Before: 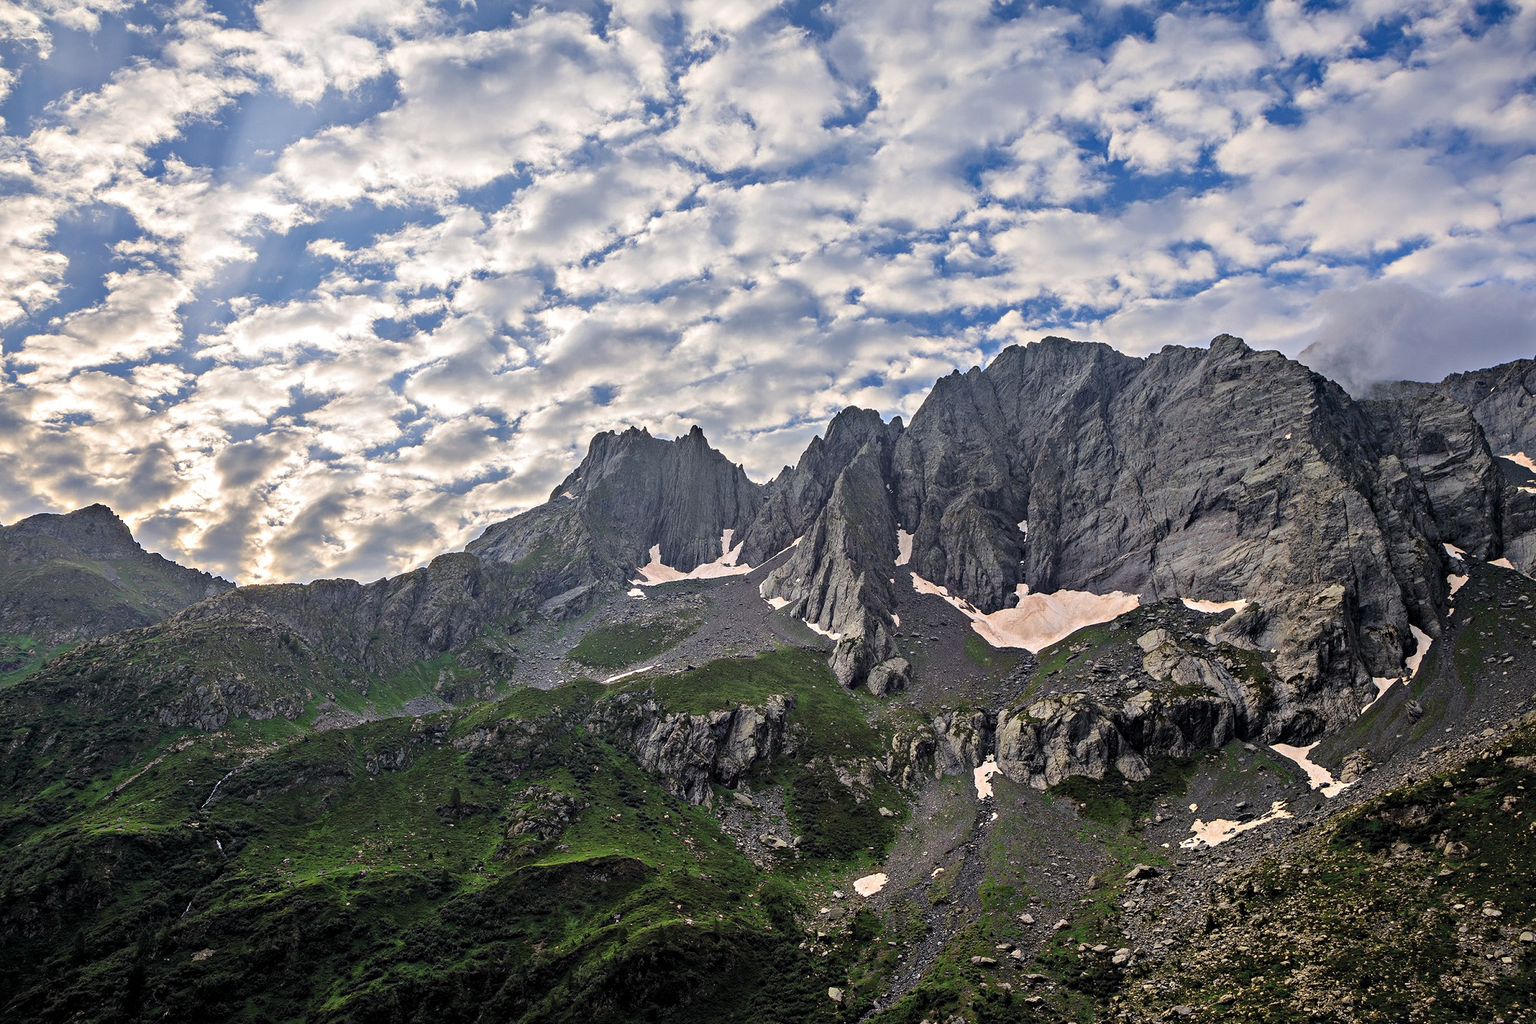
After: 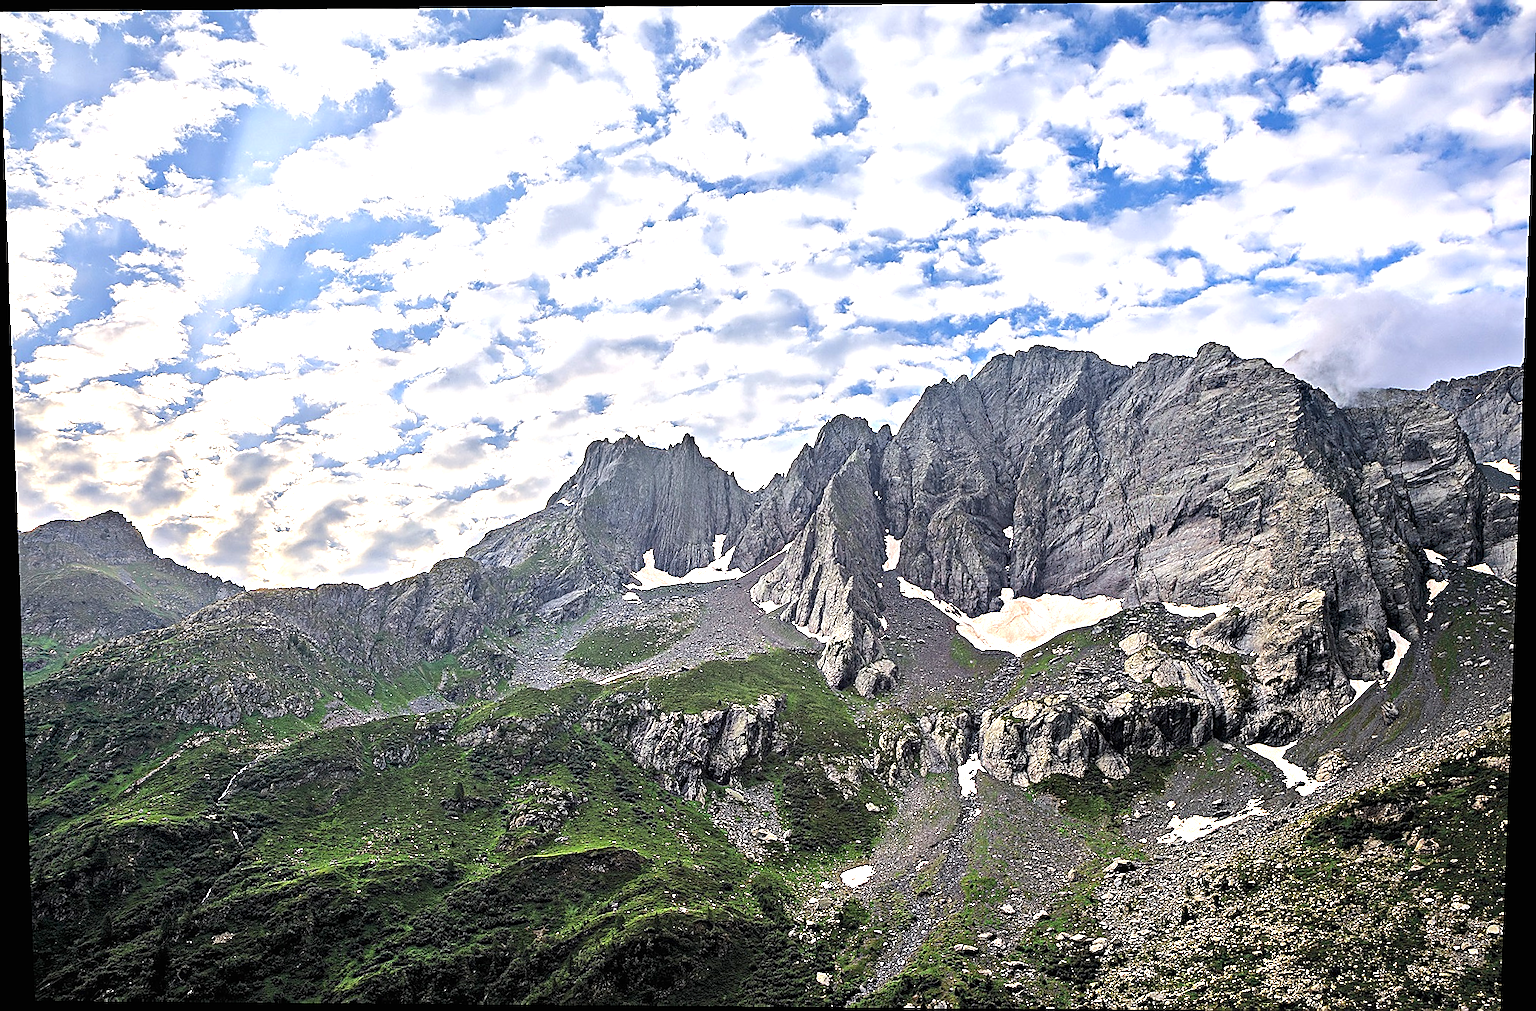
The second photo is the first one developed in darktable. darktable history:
exposure: black level correction 0, exposure 1.1 EV, compensate exposure bias true, compensate highlight preservation false
rotate and perspective: lens shift (vertical) 0.048, lens shift (horizontal) -0.024, automatic cropping off
tone equalizer: on, module defaults
sharpen: radius 1.4, amount 1.25, threshold 0.7
